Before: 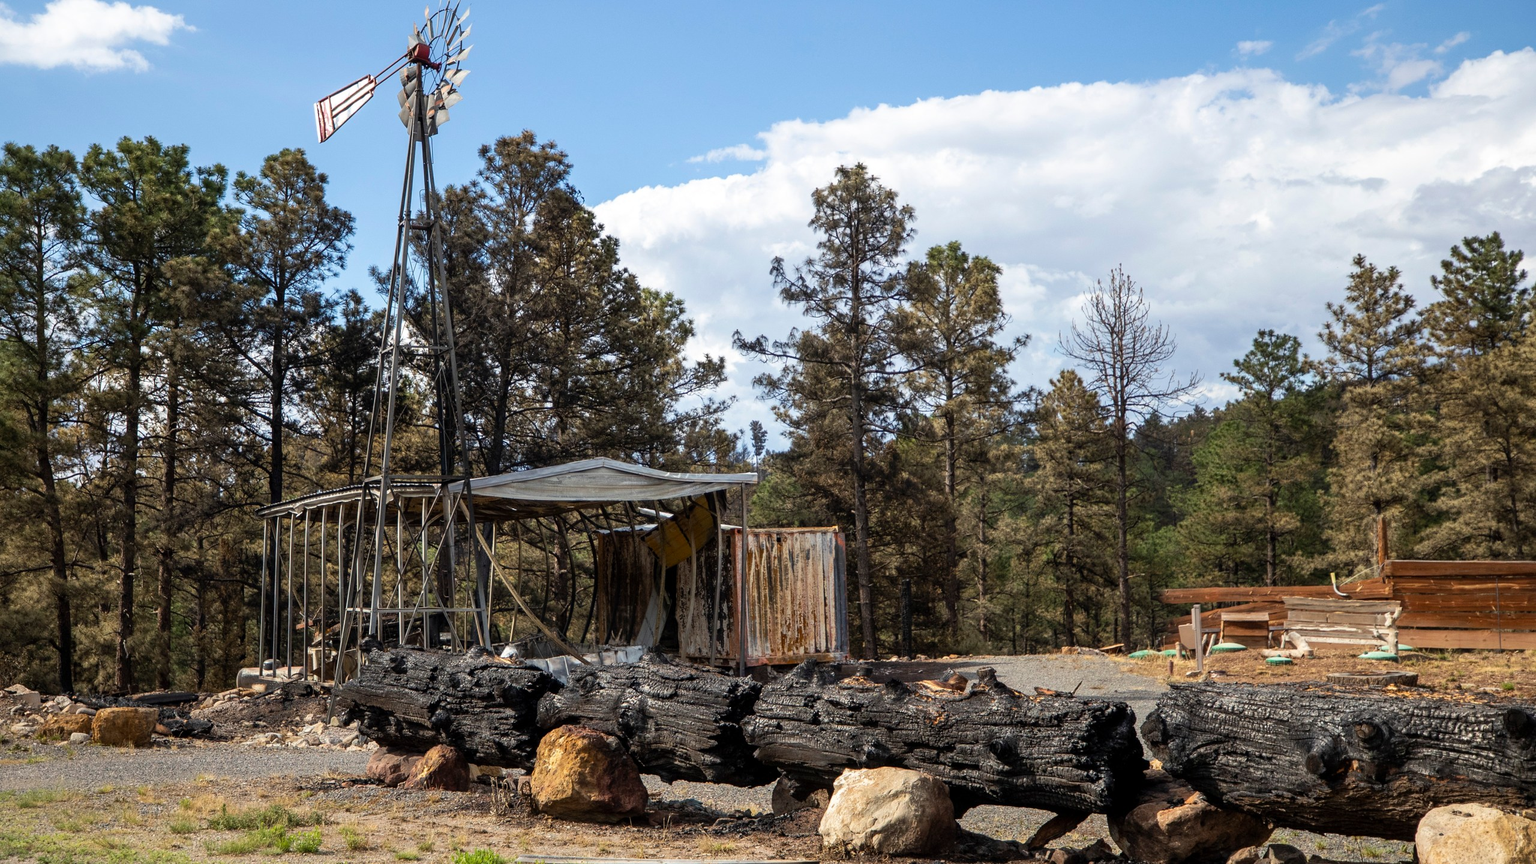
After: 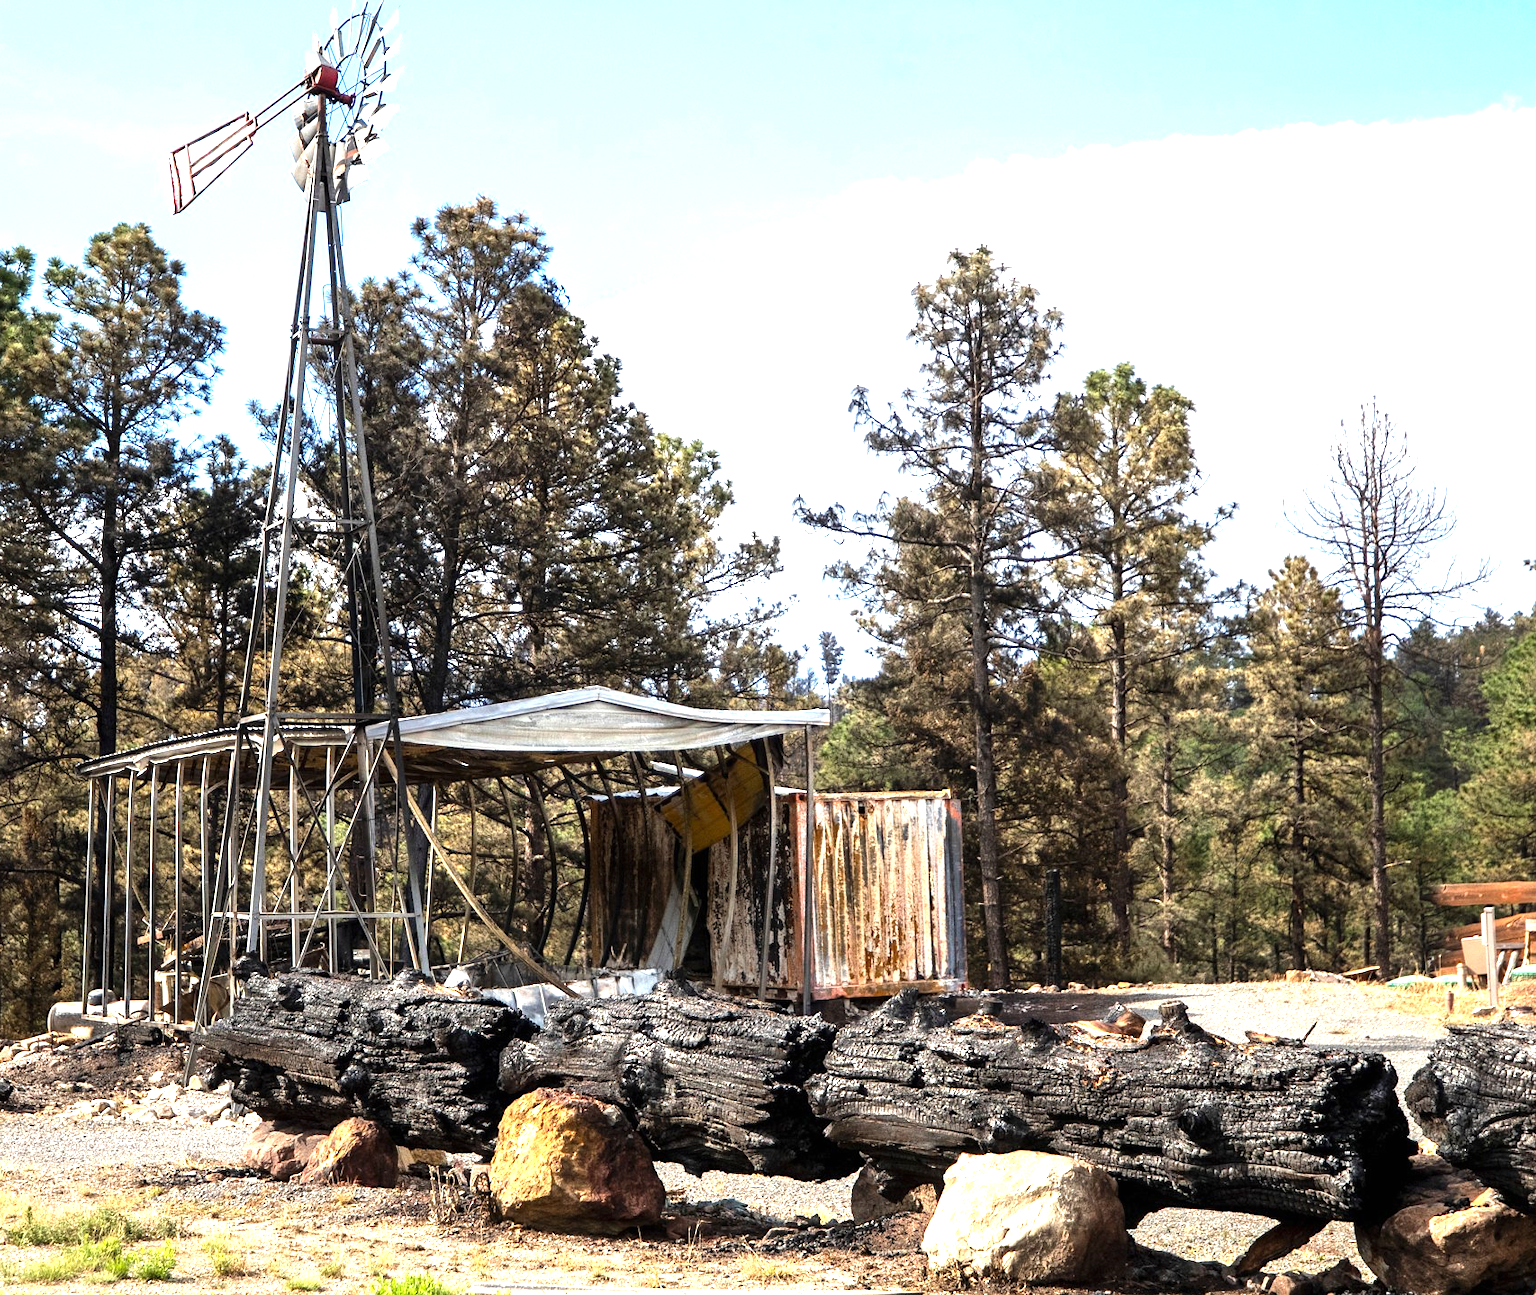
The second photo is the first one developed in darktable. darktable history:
crop and rotate: left 13.342%, right 19.991%
tone equalizer: -8 EV -0.417 EV, -7 EV -0.389 EV, -6 EV -0.333 EV, -5 EV -0.222 EV, -3 EV 0.222 EV, -2 EV 0.333 EV, -1 EV 0.389 EV, +0 EV 0.417 EV, edges refinement/feathering 500, mask exposure compensation -1.57 EV, preserve details no
rotate and perspective: automatic cropping off
exposure: black level correction 0, exposure 1.2 EV, compensate exposure bias true, compensate highlight preservation false
